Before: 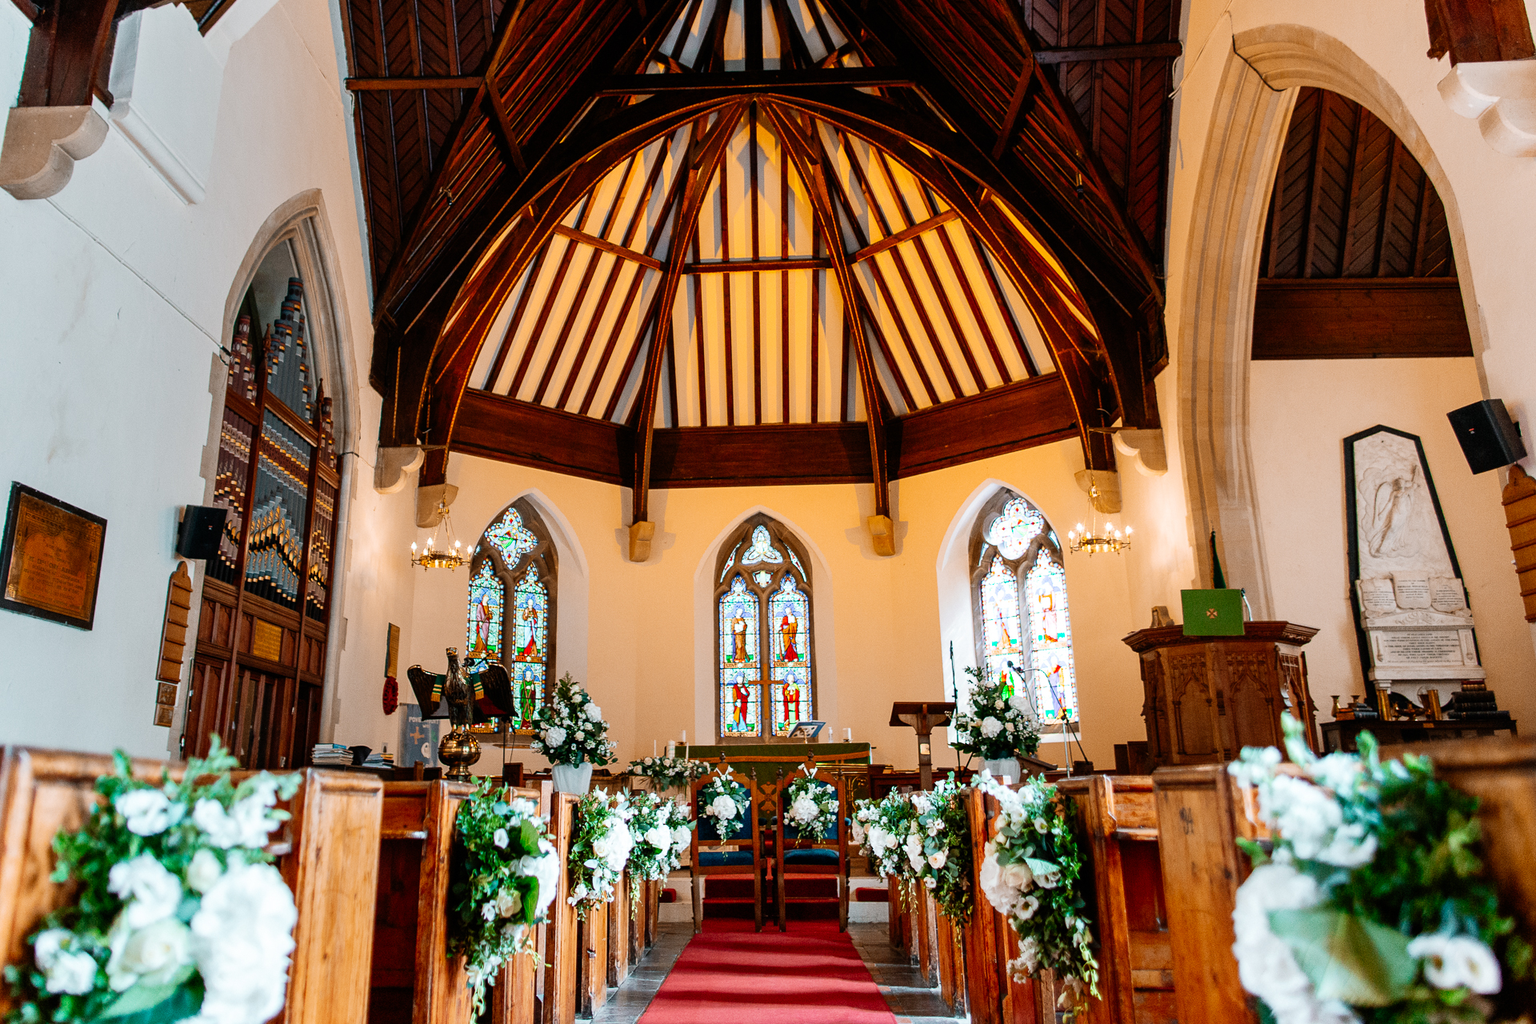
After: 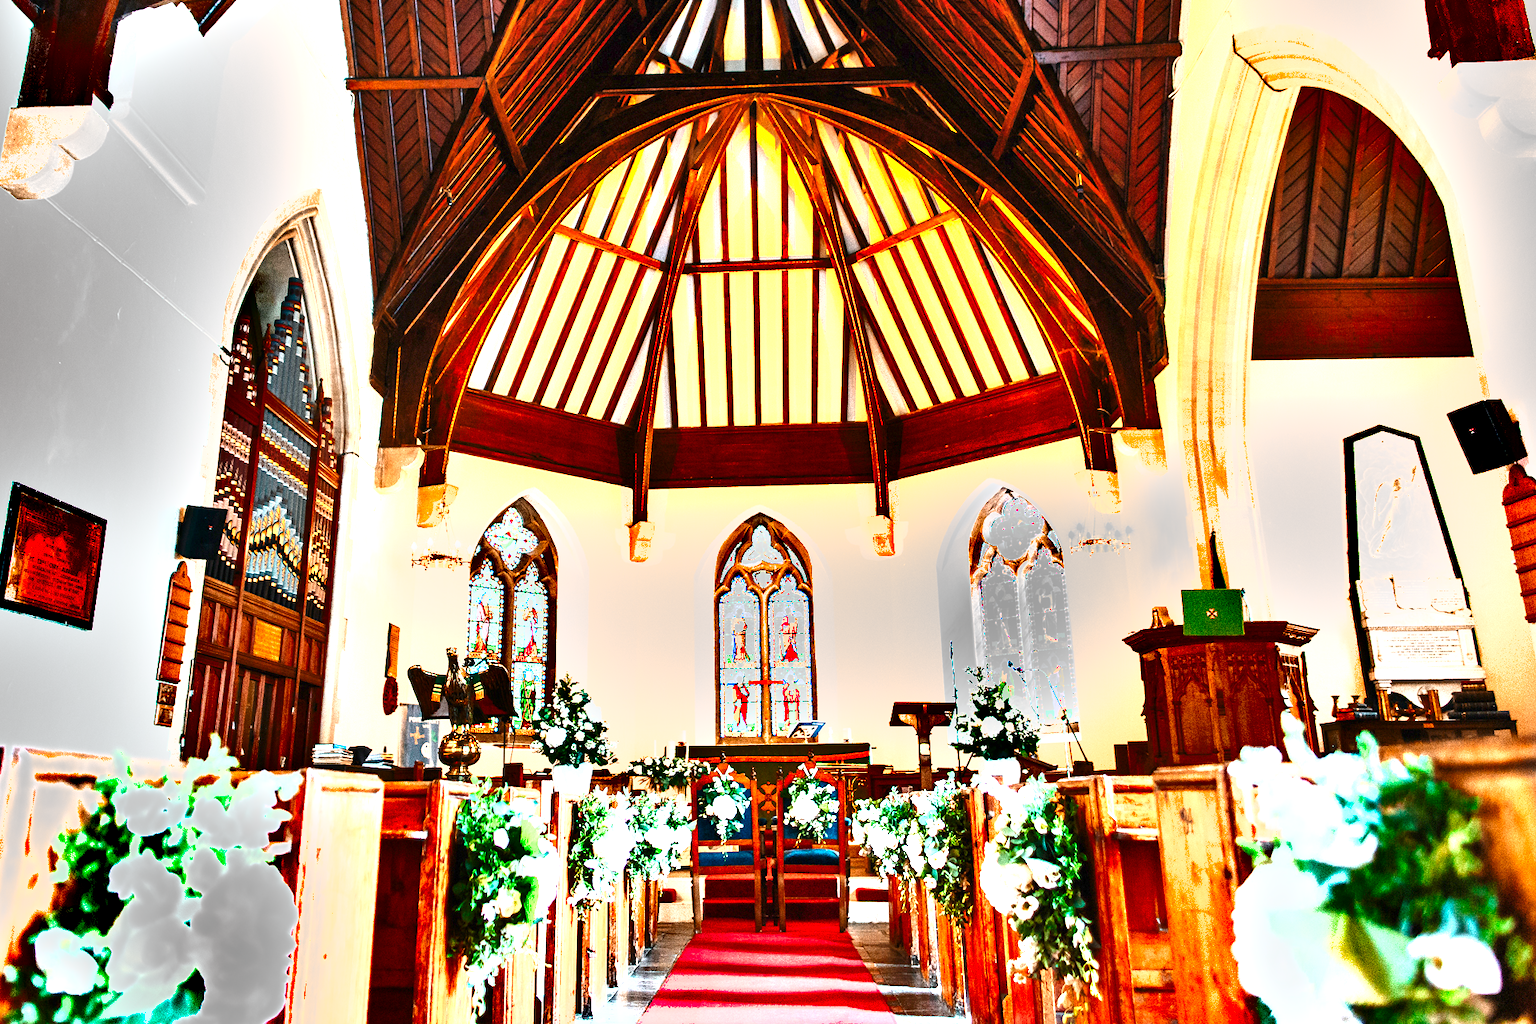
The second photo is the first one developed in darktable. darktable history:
shadows and highlights: low approximation 0.01, soften with gaussian
exposure: exposure 2.264 EV, compensate highlight preservation false
levels: levels [0, 0.478, 1]
